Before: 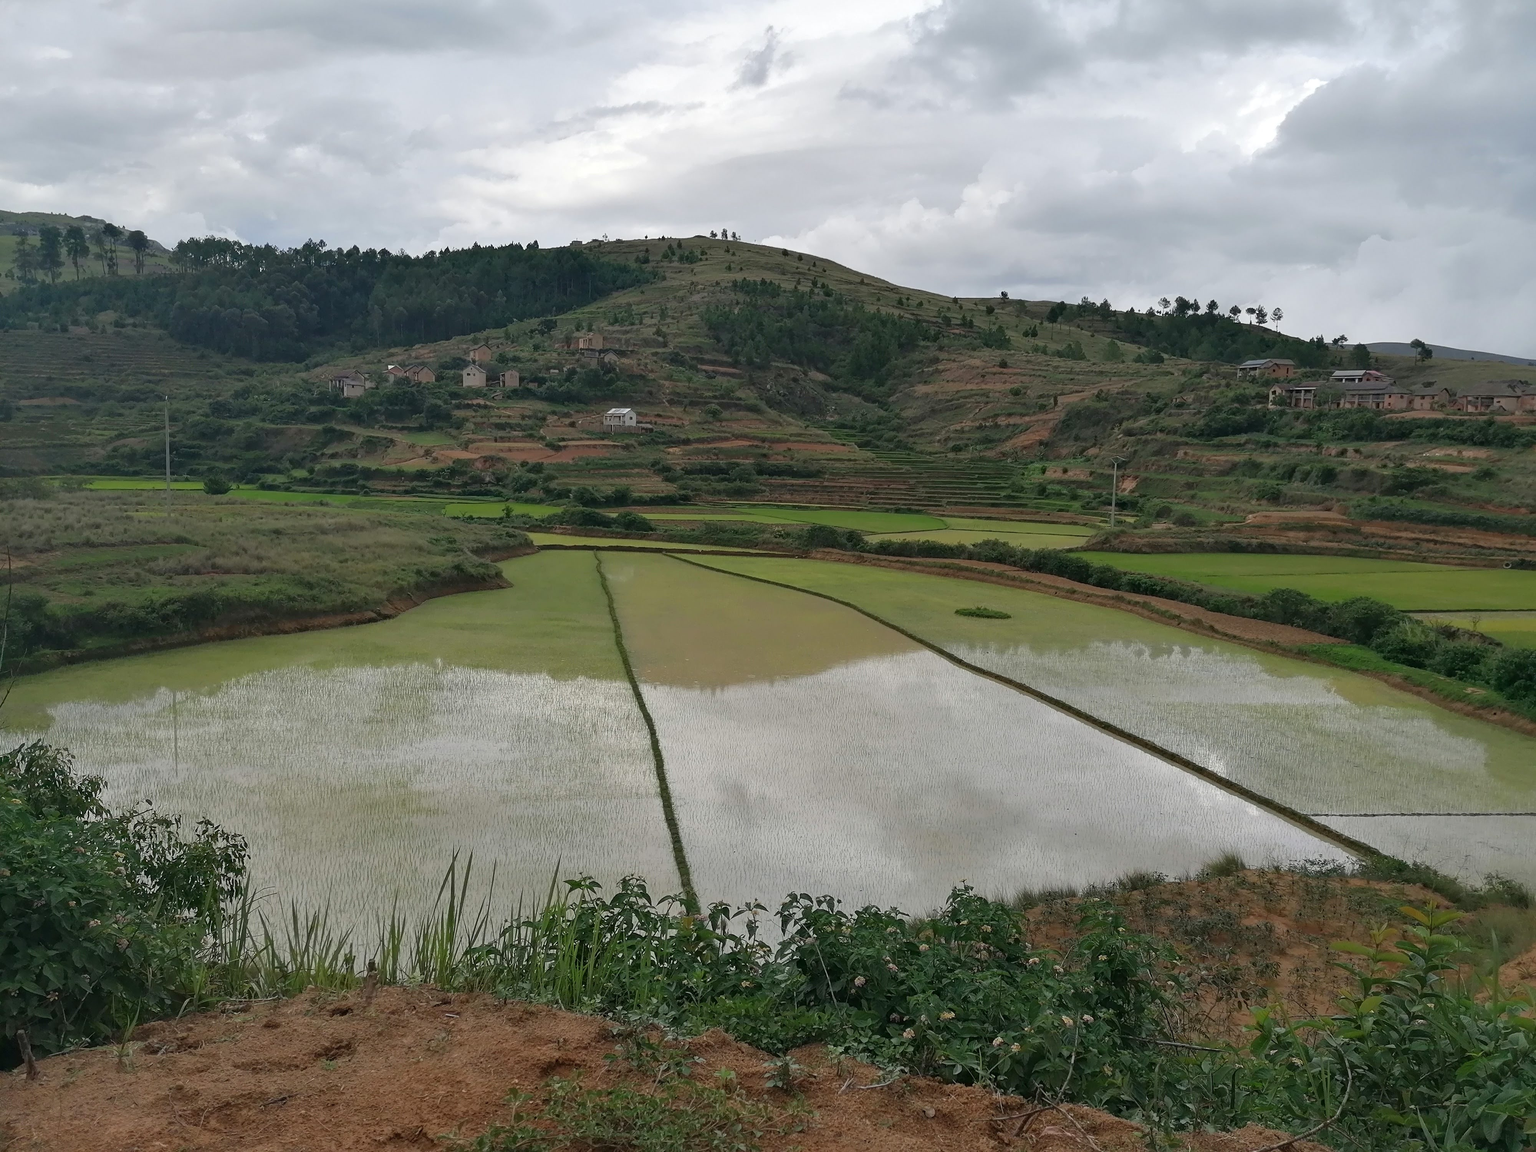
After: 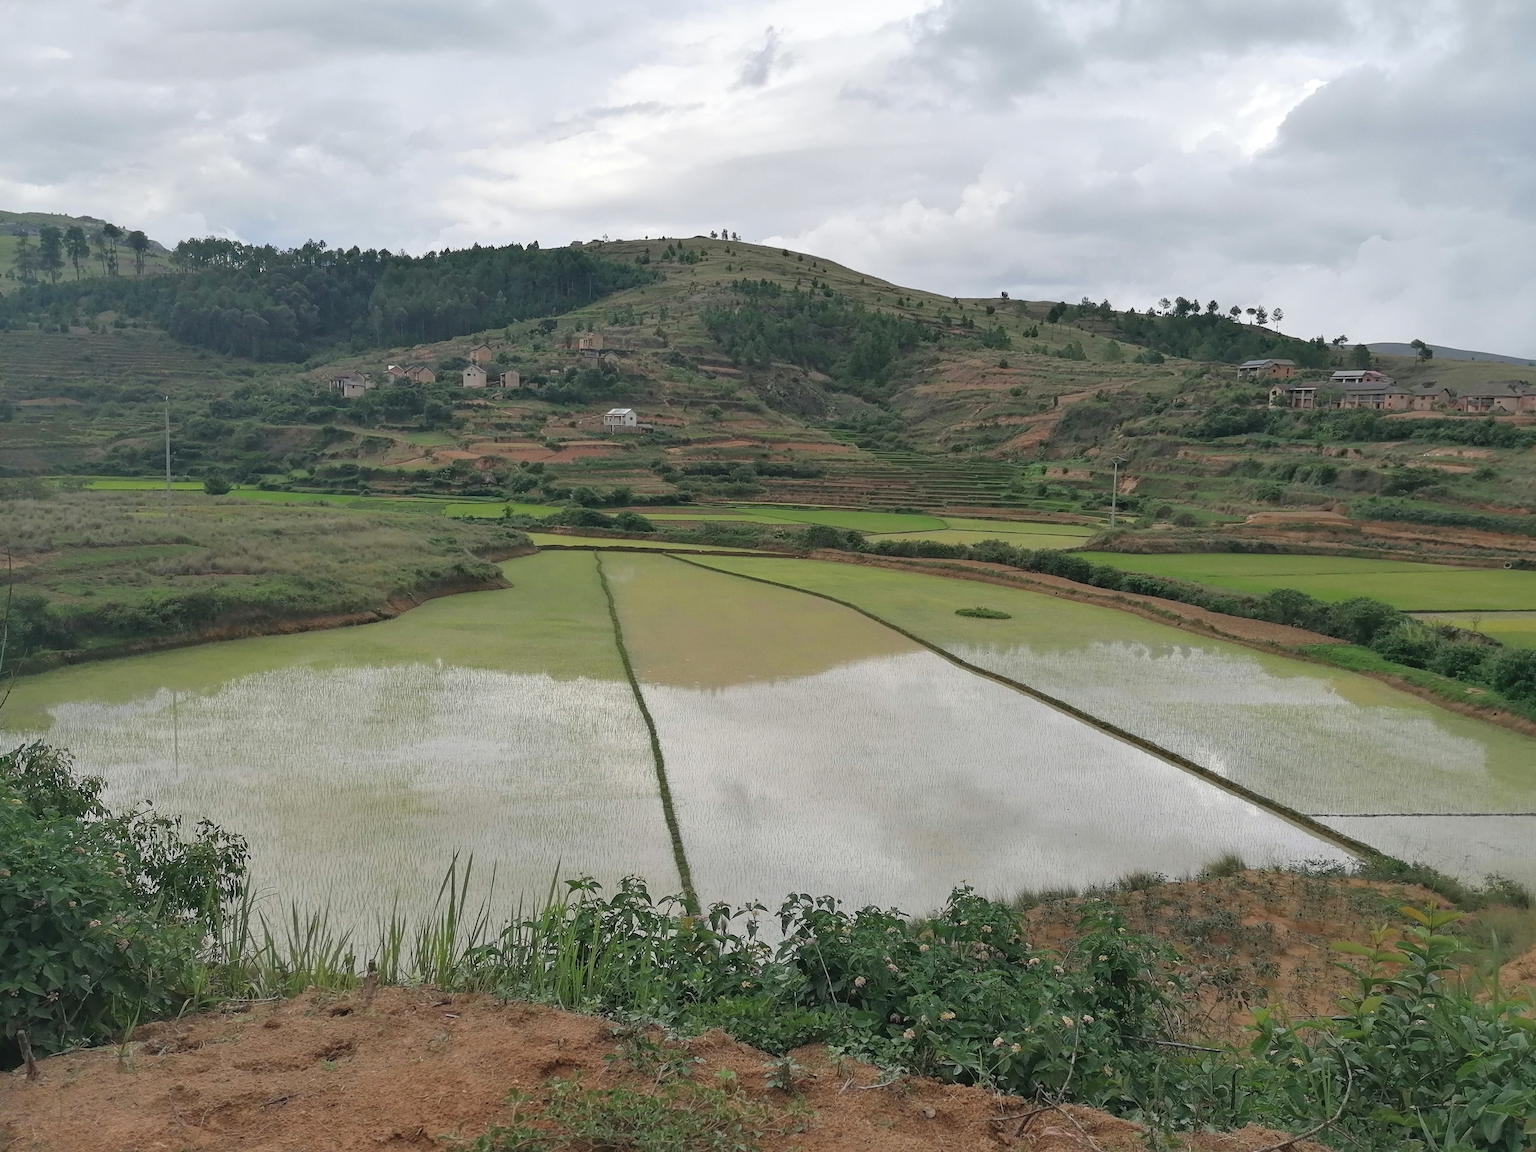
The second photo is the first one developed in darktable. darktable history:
contrast brightness saturation: brightness 0.13
grain: coarseness 0.09 ISO, strength 10%
